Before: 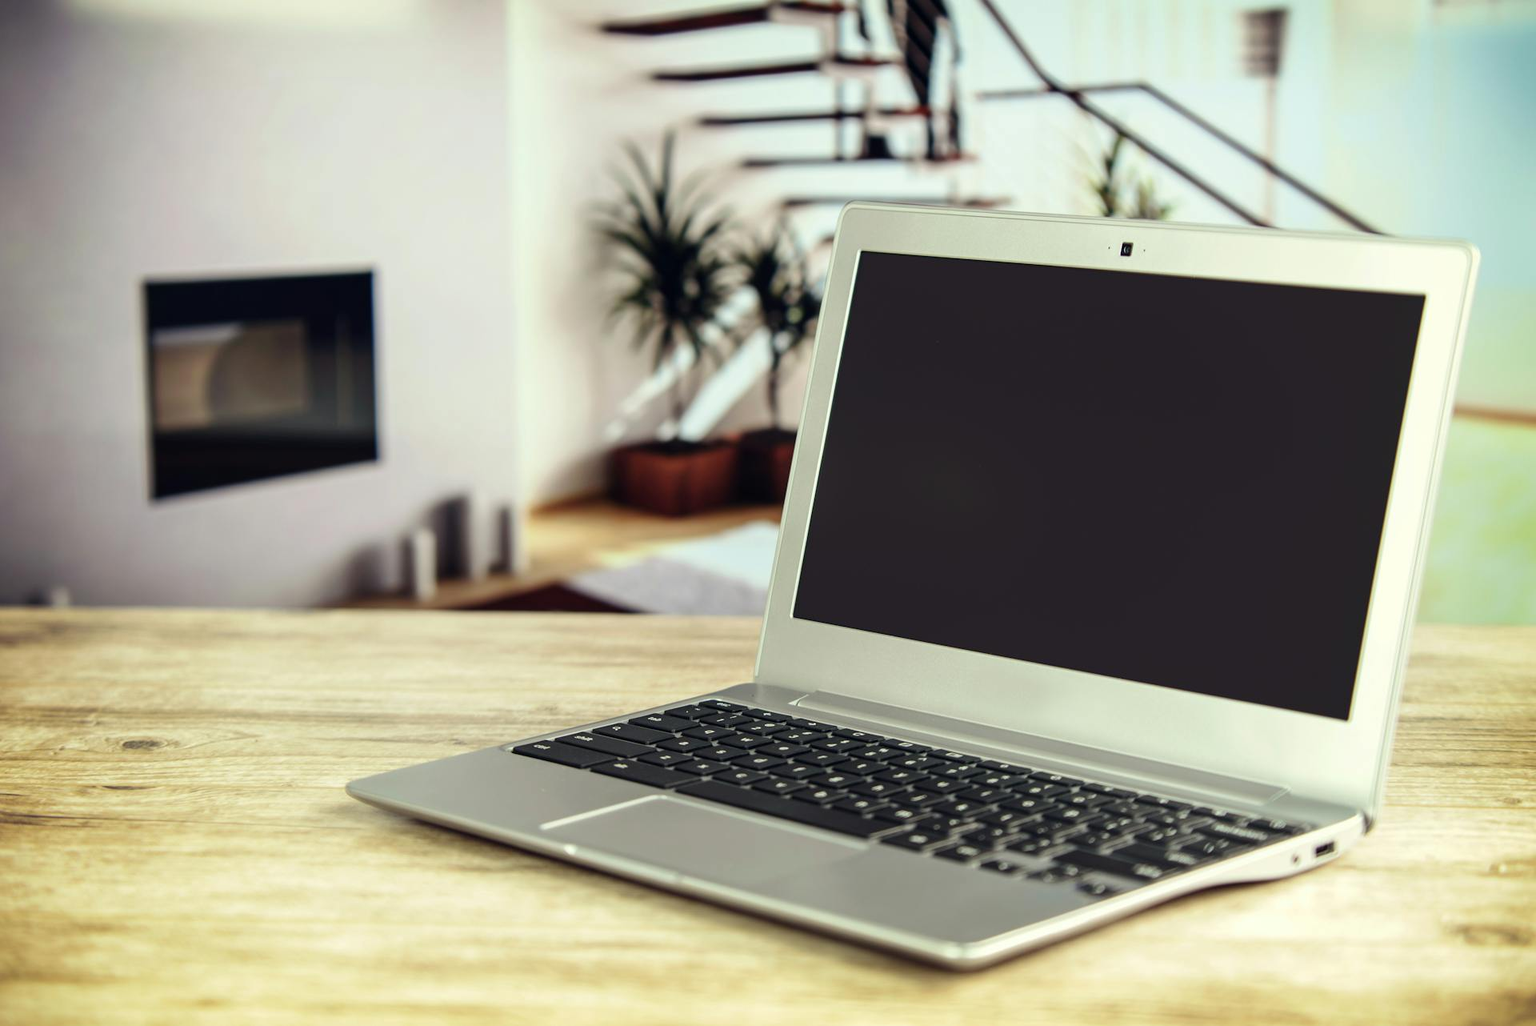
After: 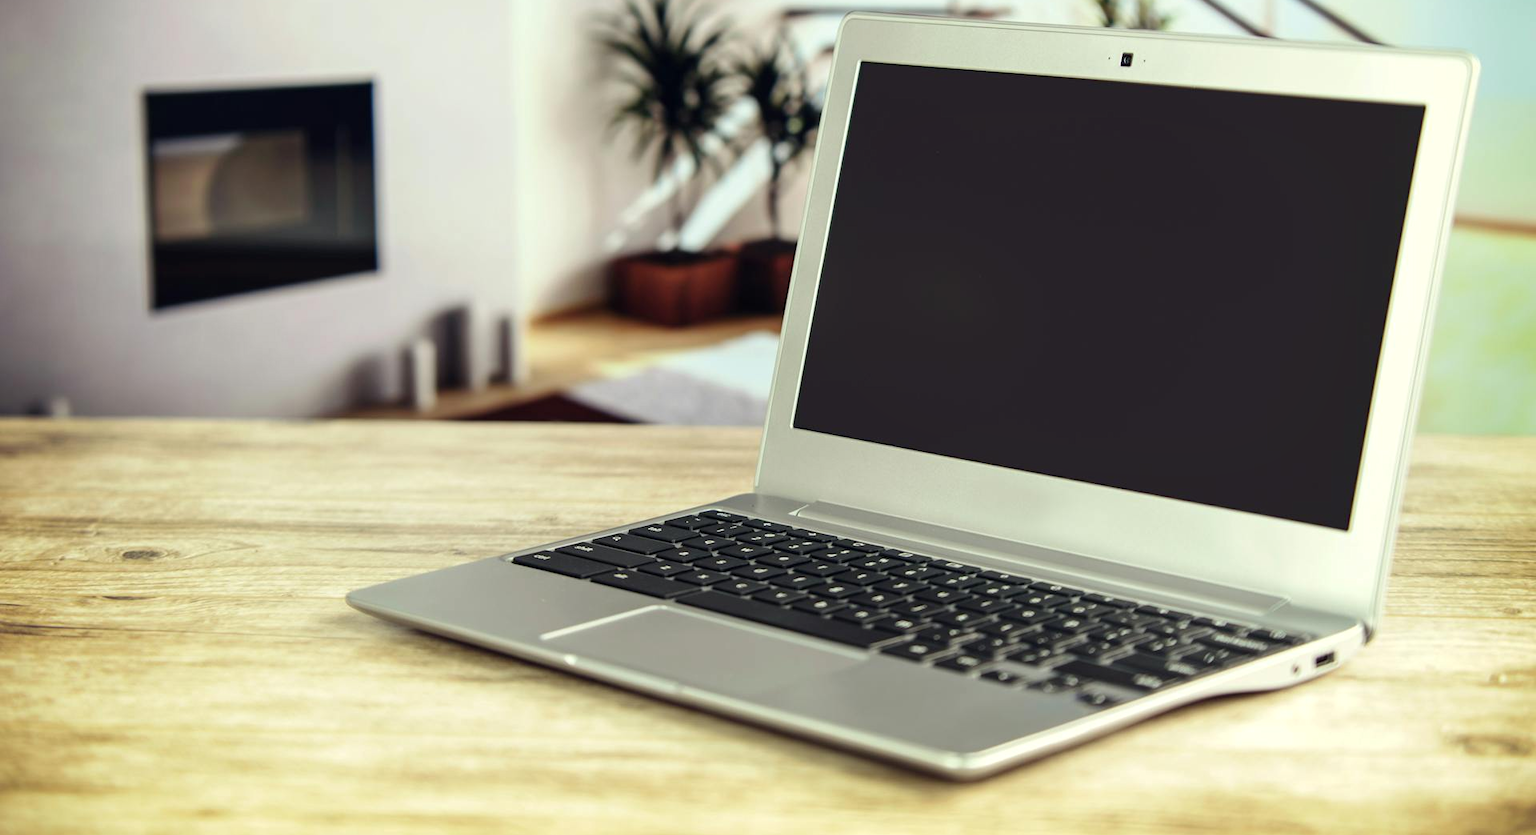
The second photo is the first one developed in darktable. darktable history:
crop and rotate: top 18.507%
shadows and highlights: shadows 12, white point adjustment 1.2, highlights -0.36, soften with gaussian
